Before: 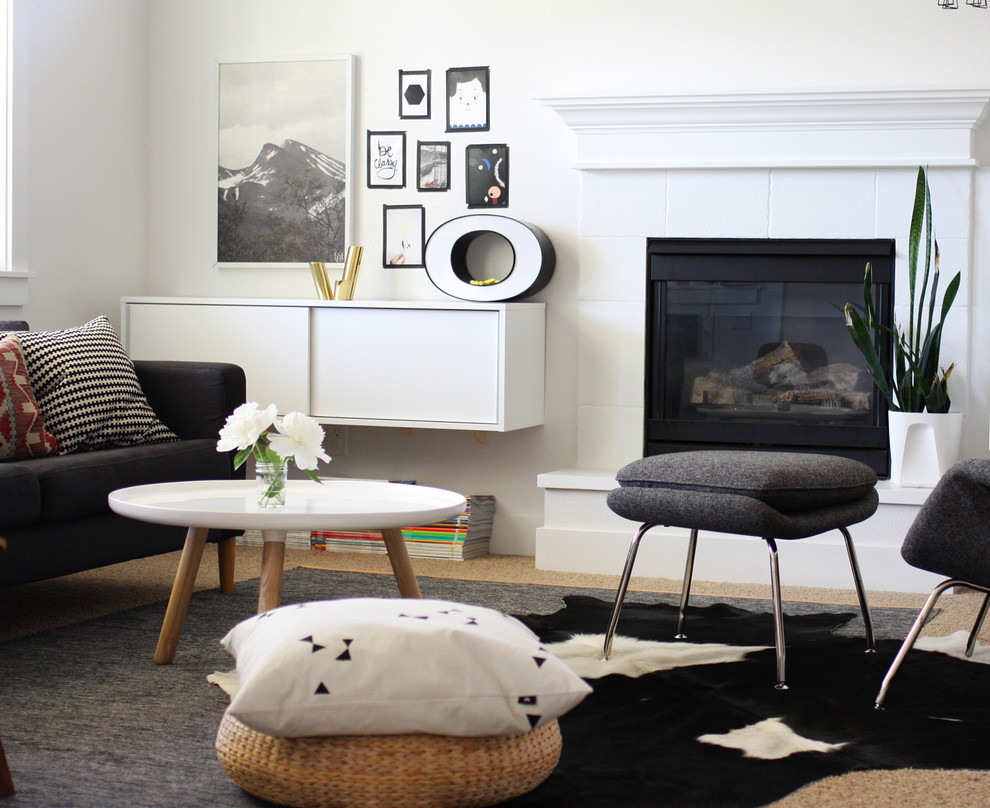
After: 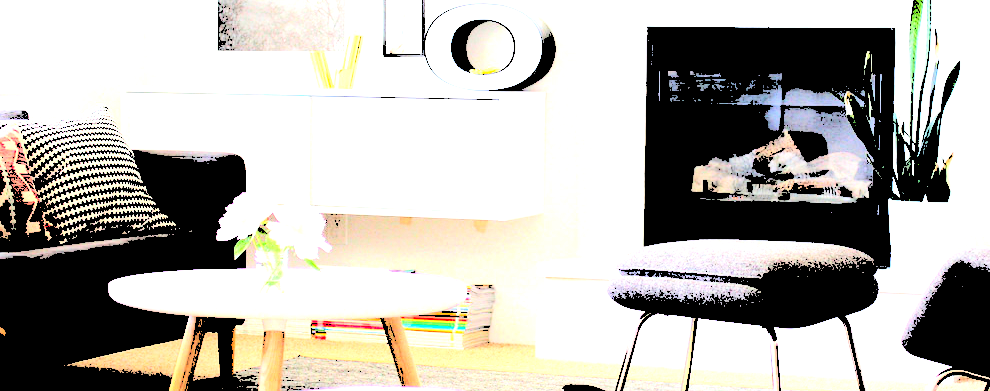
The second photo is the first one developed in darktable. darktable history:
levels: levels [0.246, 0.256, 0.506]
crop and rotate: top 26.22%, bottom 25.321%
